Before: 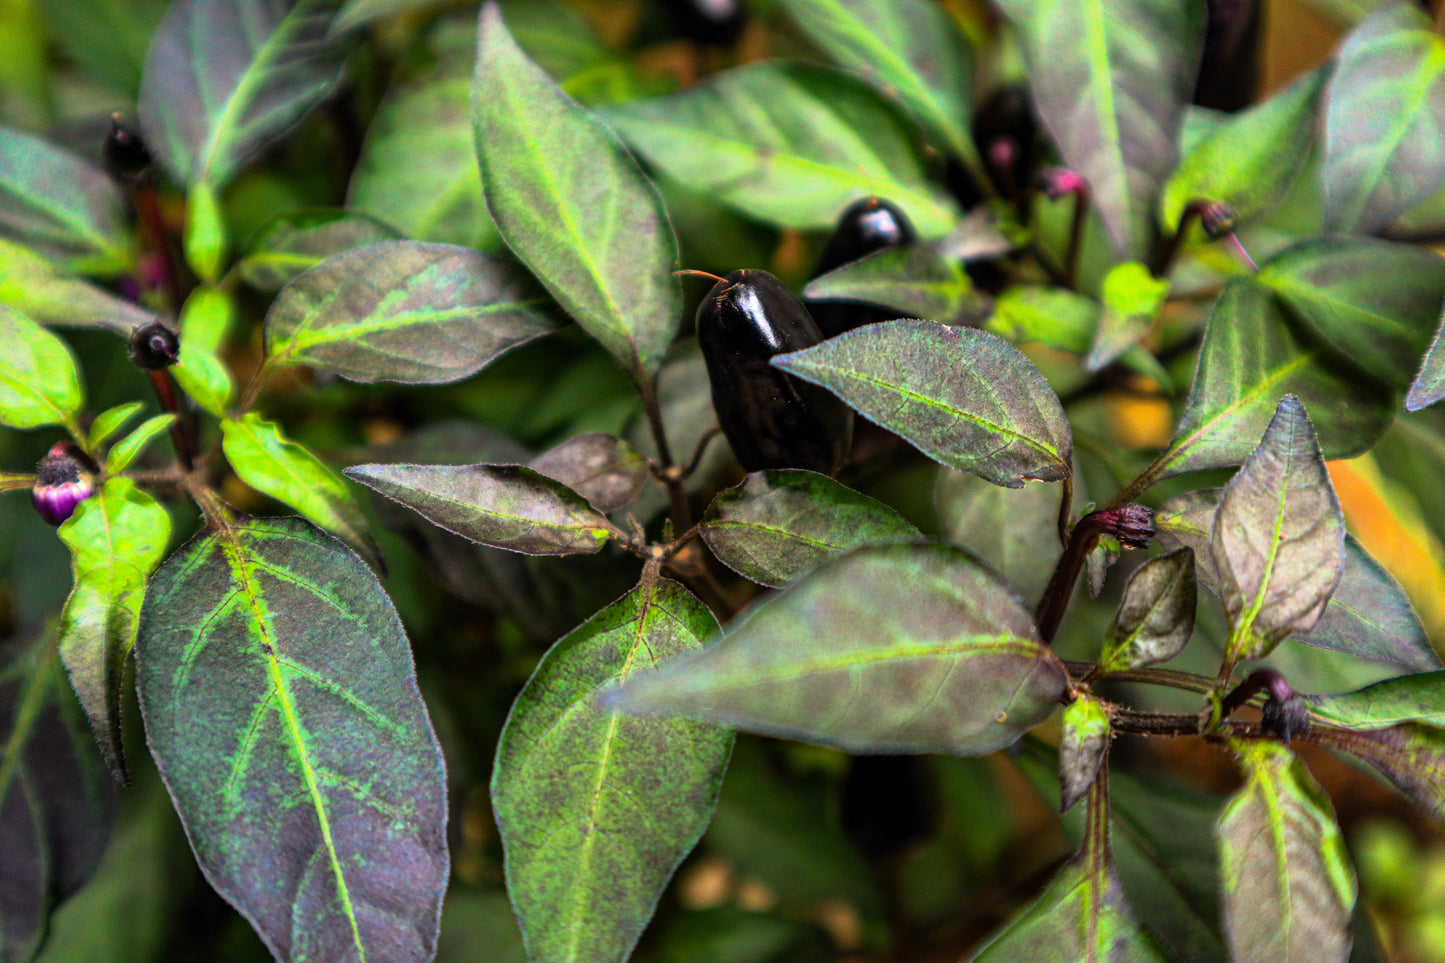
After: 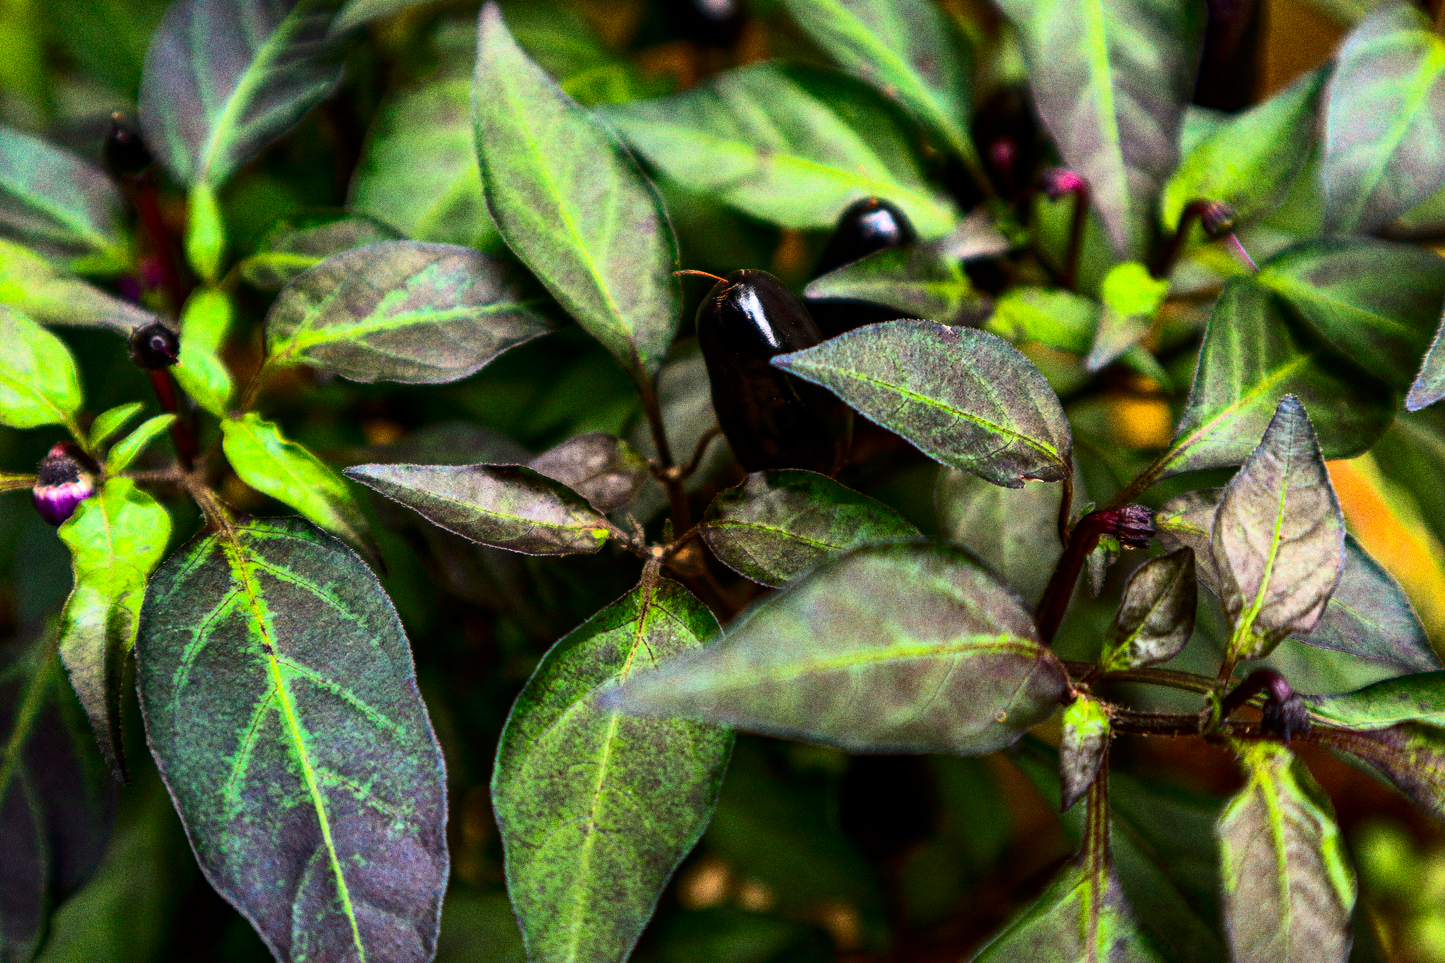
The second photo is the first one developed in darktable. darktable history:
grain: coarseness 0.09 ISO, strength 40%
contrast brightness saturation: contrast 0.2, brightness -0.11, saturation 0.1
base curve: curves: ch0 [(0, 0) (0.283, 0.295) (1, 1)], preserve colors none
